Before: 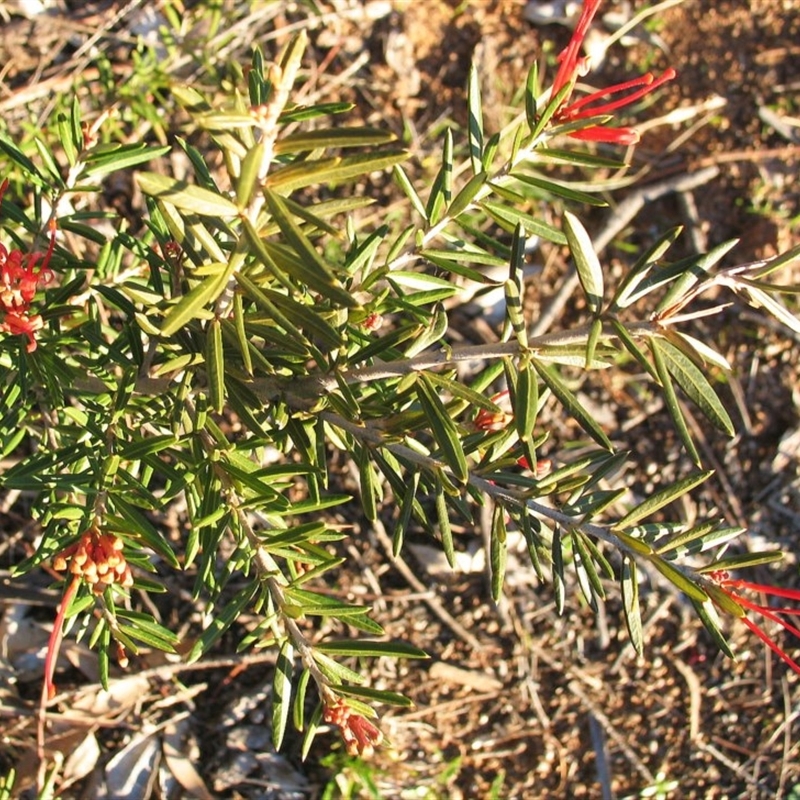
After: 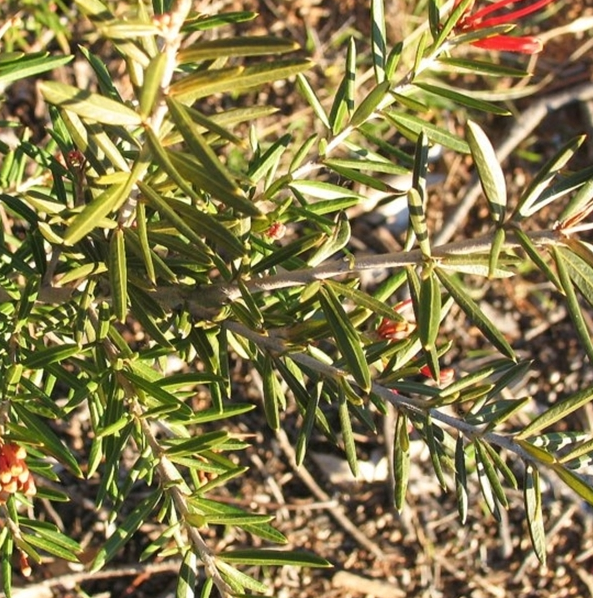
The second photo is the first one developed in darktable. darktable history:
crop and rotate: left 12.211%, top 11.472%, right 13.616%, bottom 13.659%
